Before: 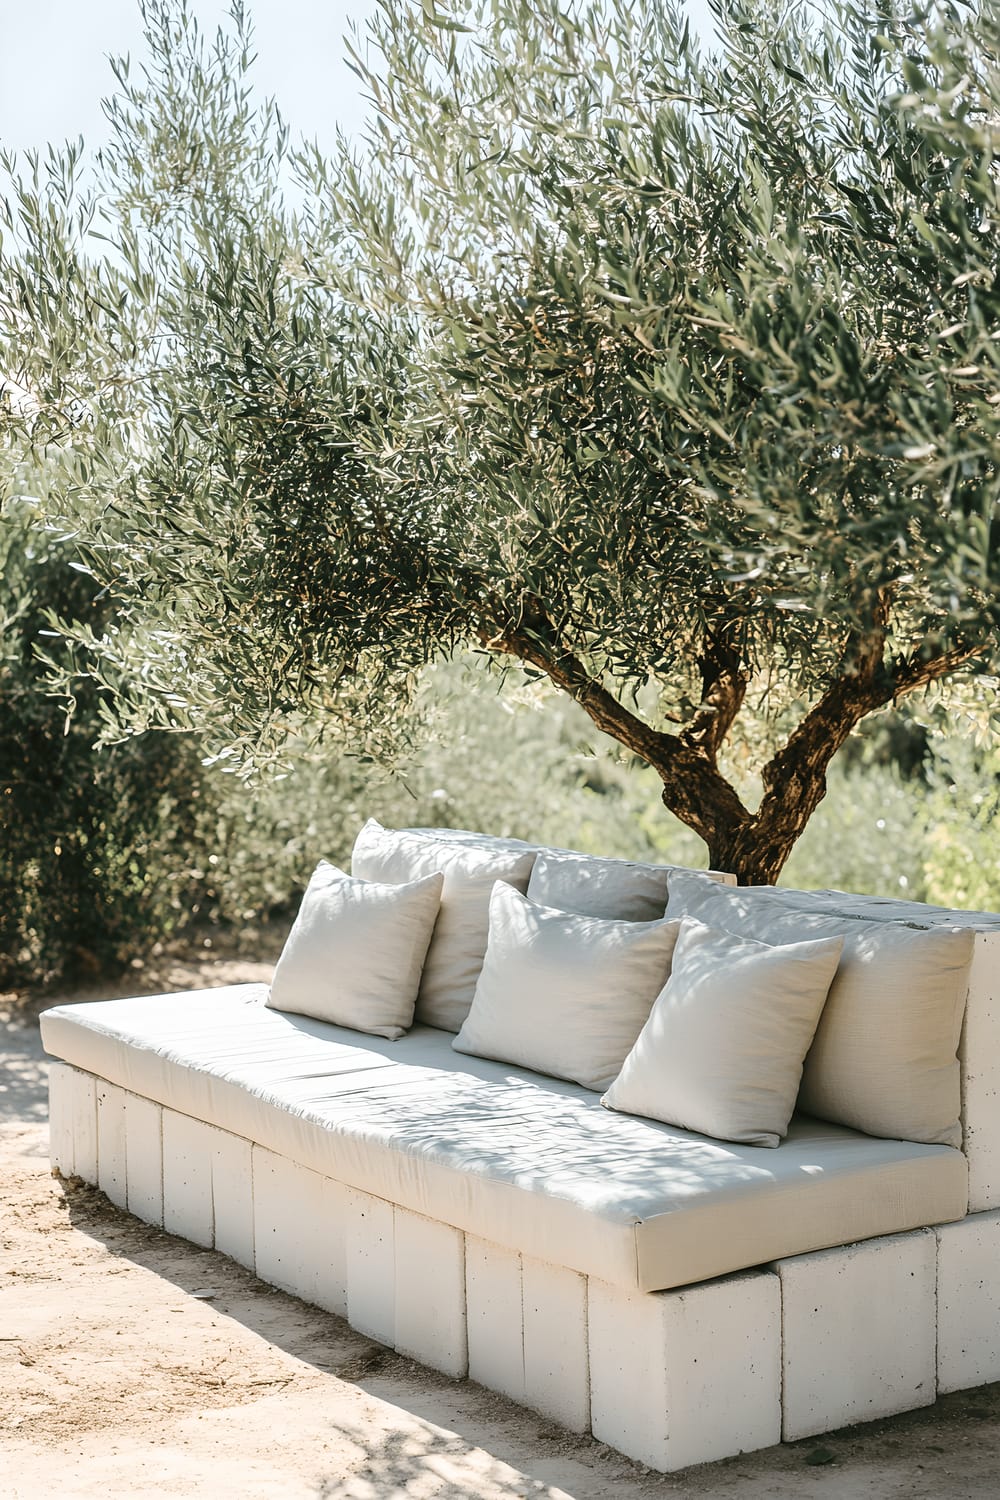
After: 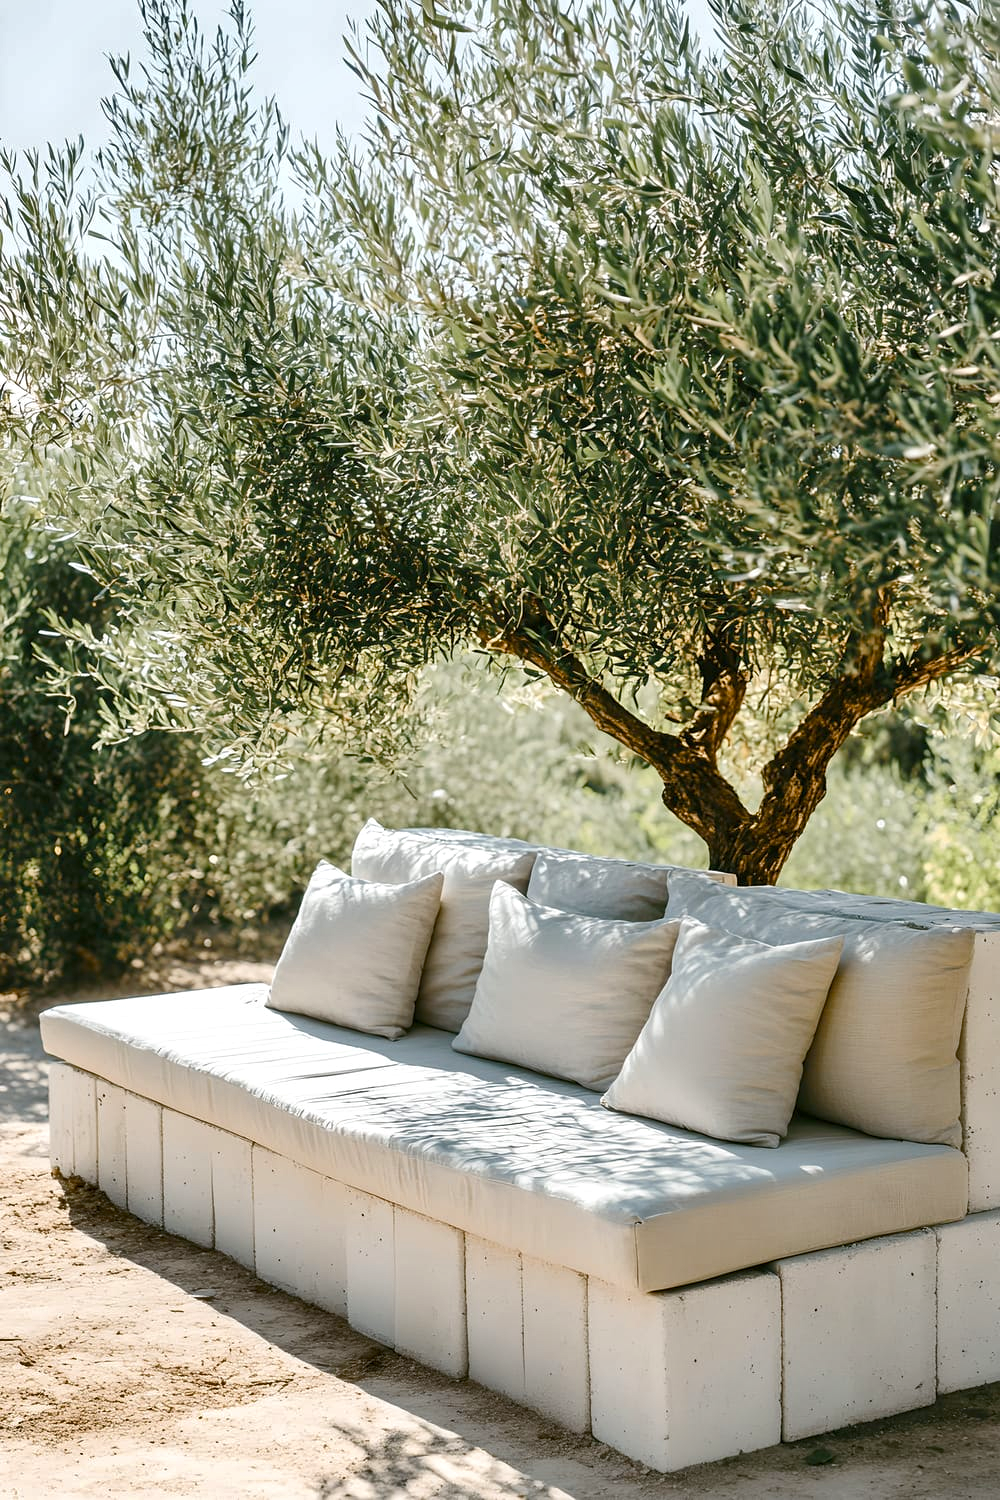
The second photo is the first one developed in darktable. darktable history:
local contrast: highlights 100%, shadows 100%, detail 120%, midtone range 0.2
color balance rgb: perceptual saturation grading › global saturation 35%, perceptual saturation grading › highlights -30%, perceptual saturation grading › shadows 35%, perceptual brilliance grading › global brilliance 3%, perceptual brilliance grading › highlights -3%, perceptual brilliance grading › shadows 3%
shadows and highlights: white point adjustment 0.05, highlights color adjustment 55.9%, soften with gaussian
